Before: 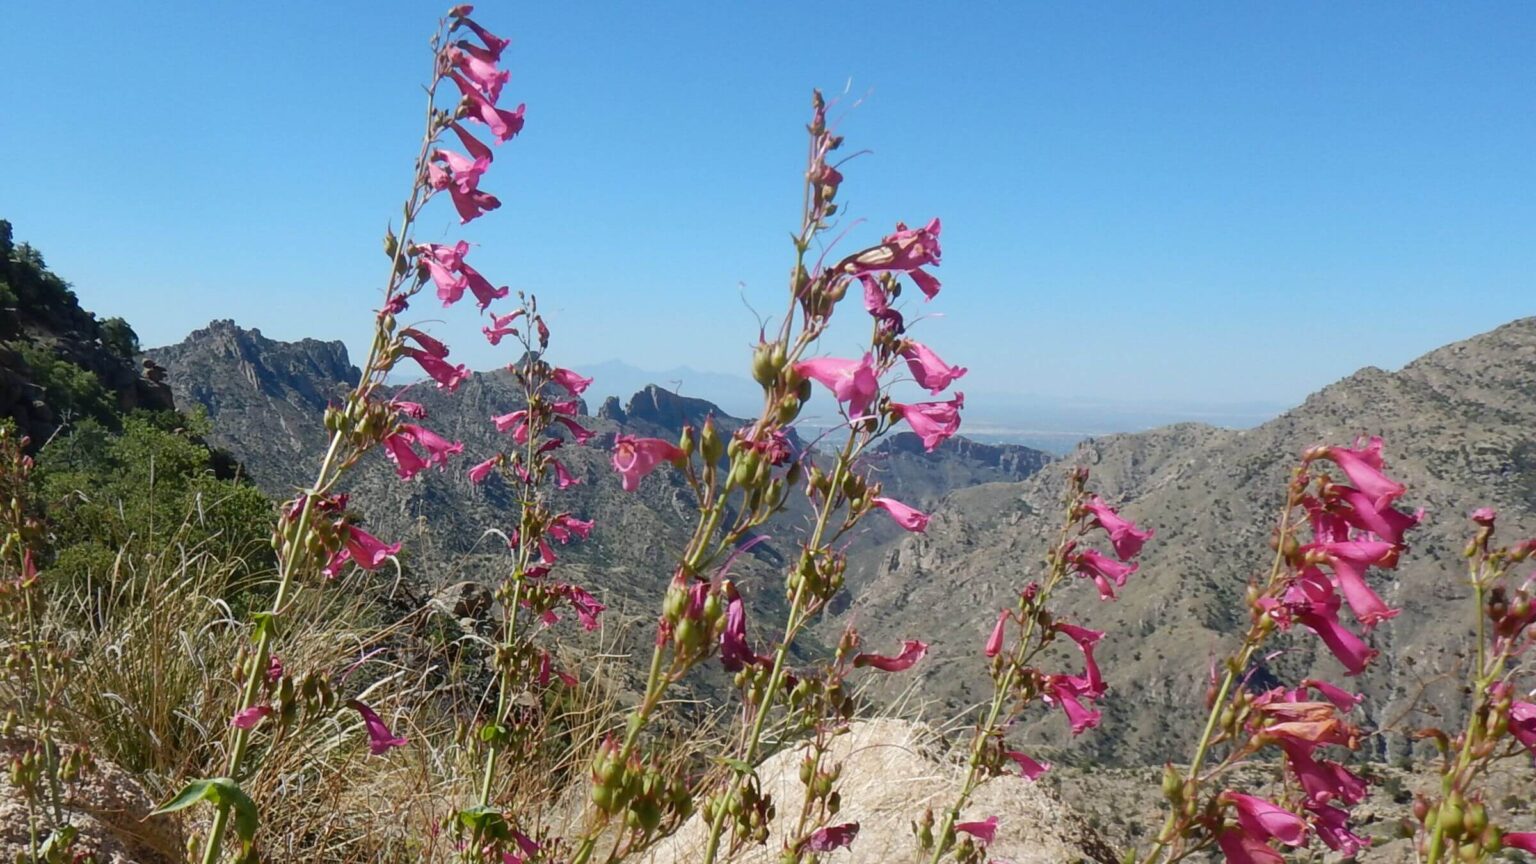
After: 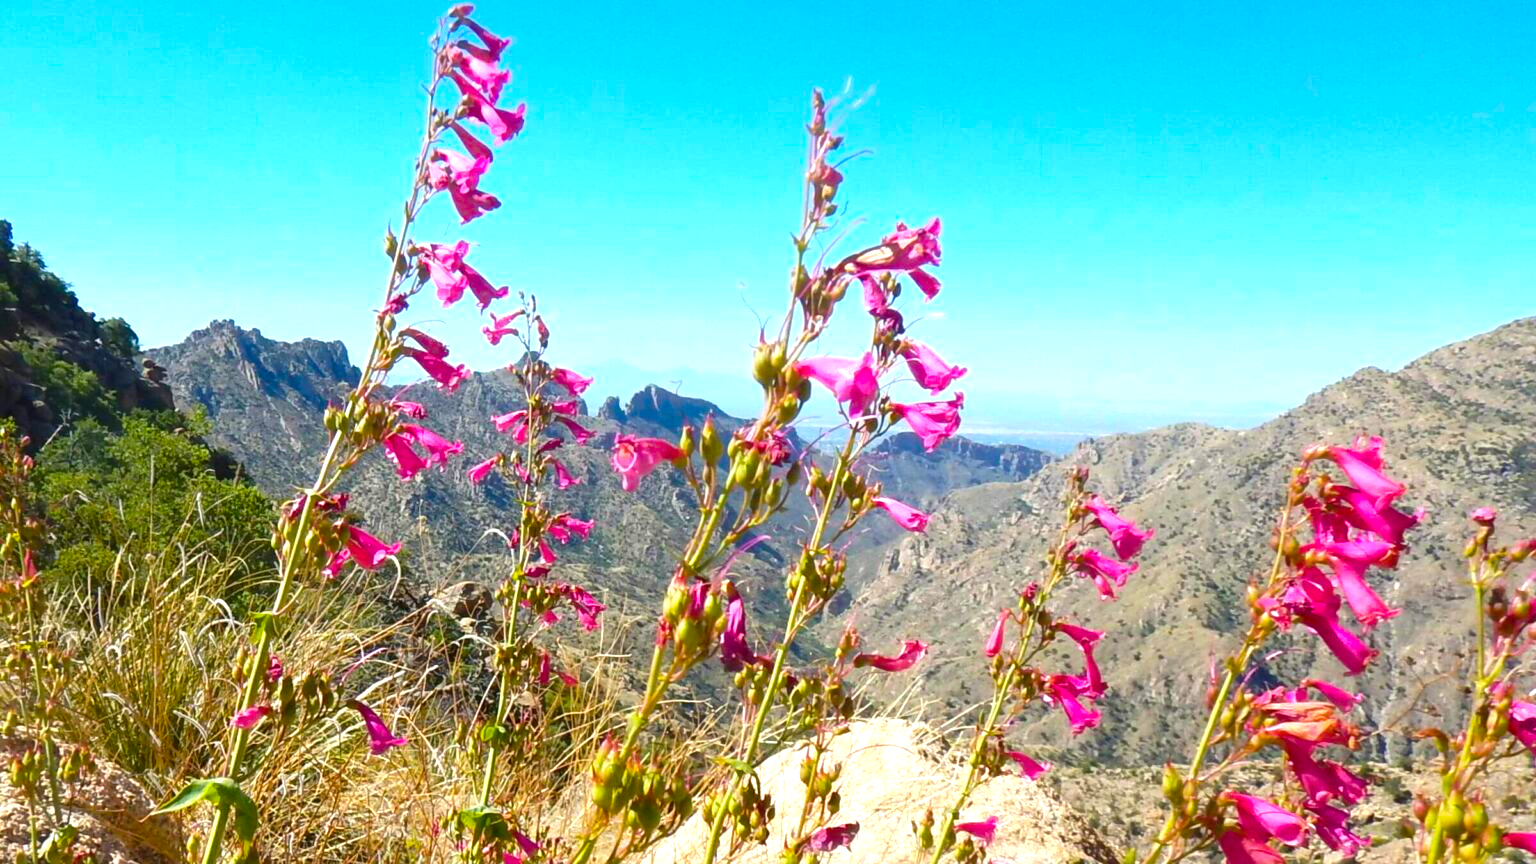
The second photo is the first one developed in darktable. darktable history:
color balance rgb: linear chroma grading › global chroma 15%, perceptual saturation grading › global saturation 30%
exposure: exposure 1 EV, compensate highlight preservation false
white balance: red 1.009, blue 0.985
